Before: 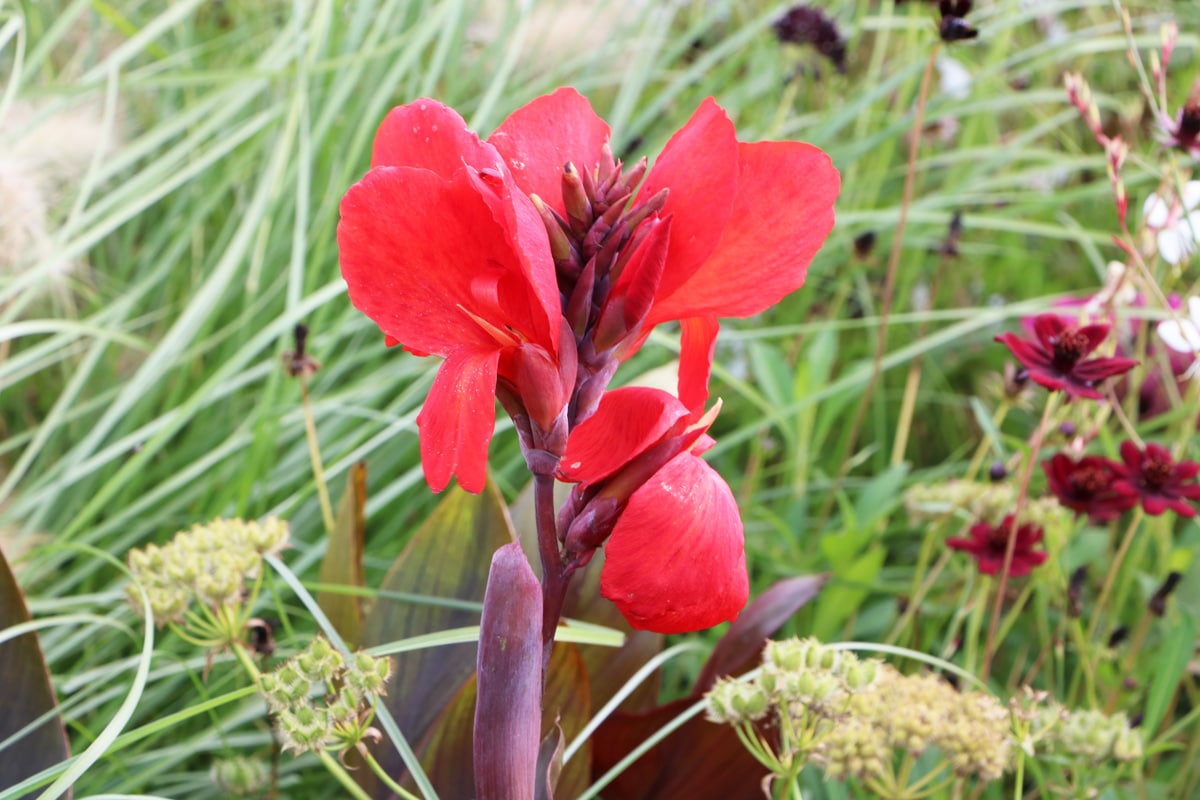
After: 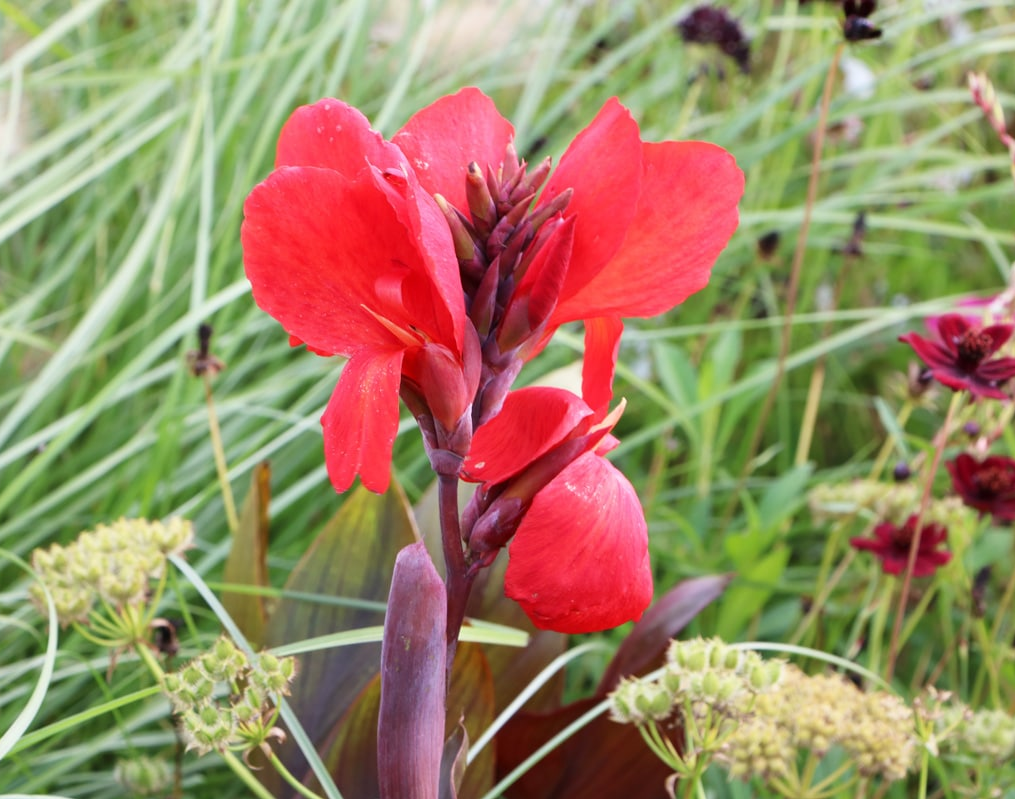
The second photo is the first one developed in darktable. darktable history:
crop: left 8.002%, right 7.414%
tone equalizer: -7 EV 0.135 EV, edges refinement/feathering 500, mask exposure compensation -1.57 EV, preserve details no
